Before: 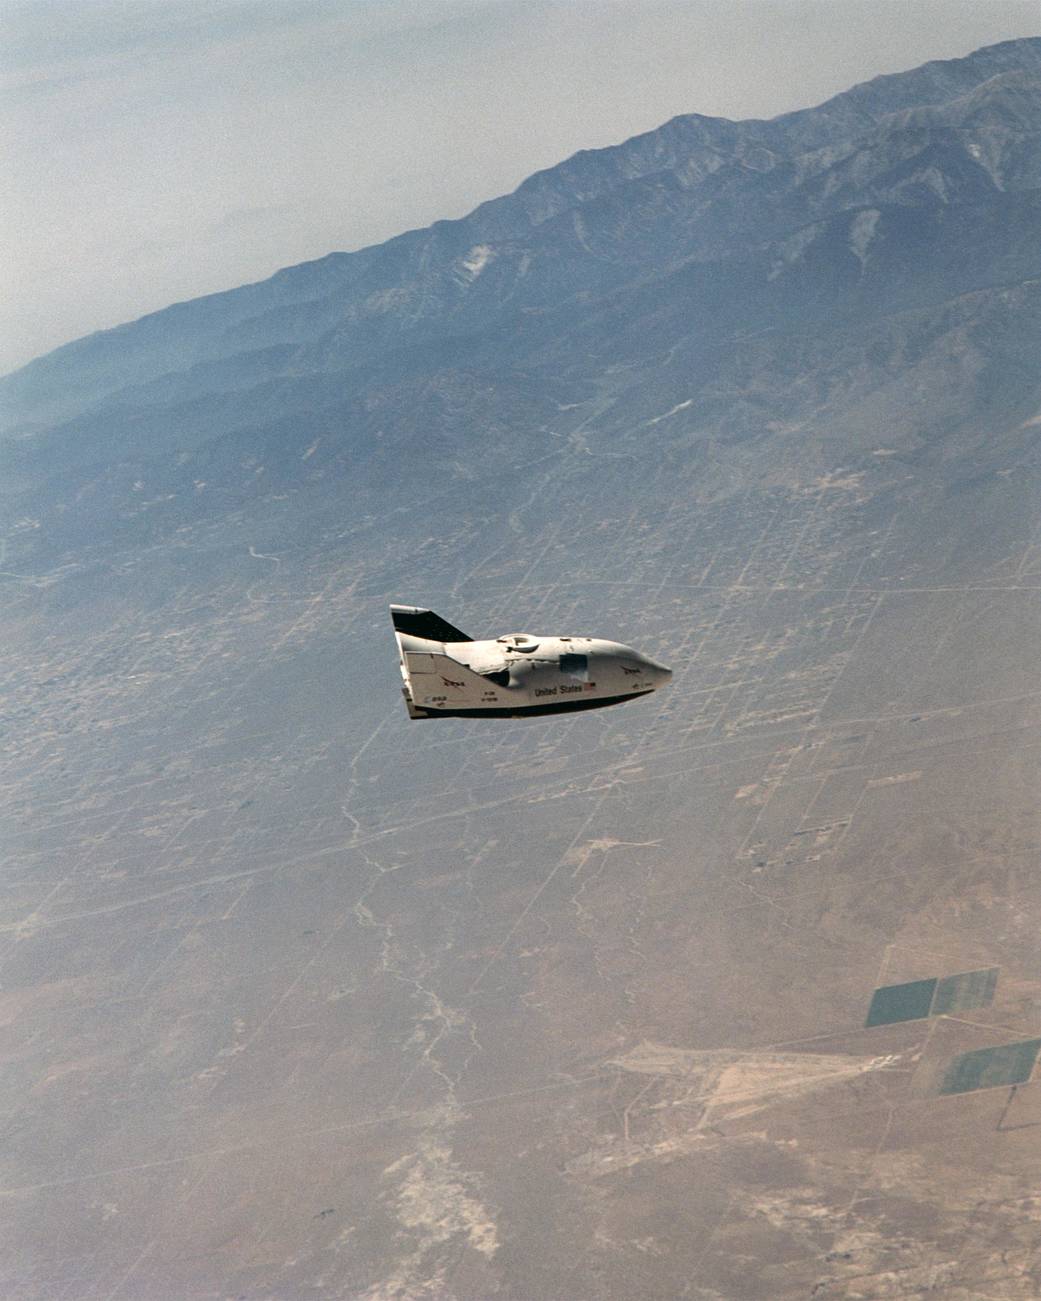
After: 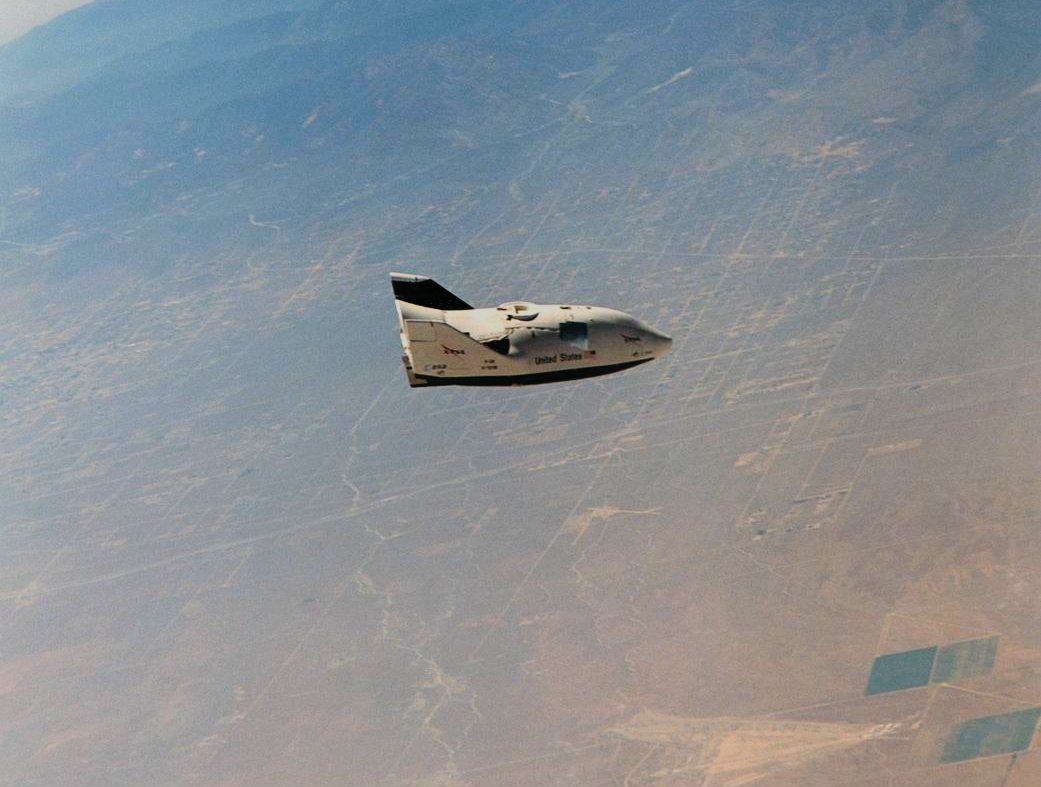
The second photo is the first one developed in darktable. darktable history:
color balance rgb: linear chroma grading › global chroma 19.438%, perceptual saturation grading › global saturation 34.734%, perceptual saturation grading › highlights -29.93%, perceptual saturation grading › shadows 34.845%, perceptual brilliance grading › global brilliance 2.701%
exposure: exposure -0.182 EV, compensate highlight preservation false
crop and rotate: top 25.52%, bottom 13.973%
contrast equalizer: octaves 7, y [[0.601, 0.6, 0.598, 0.598, 0.6, 0.601], [0.5 ×6], [0.5 ×6], [0 ×6], [0 ×6]], mix -0.998
filmic rgb: black relative exposure -5.14 EV, white relative exposure 3.95 EV, hardness 2.88, contrast 1.505
